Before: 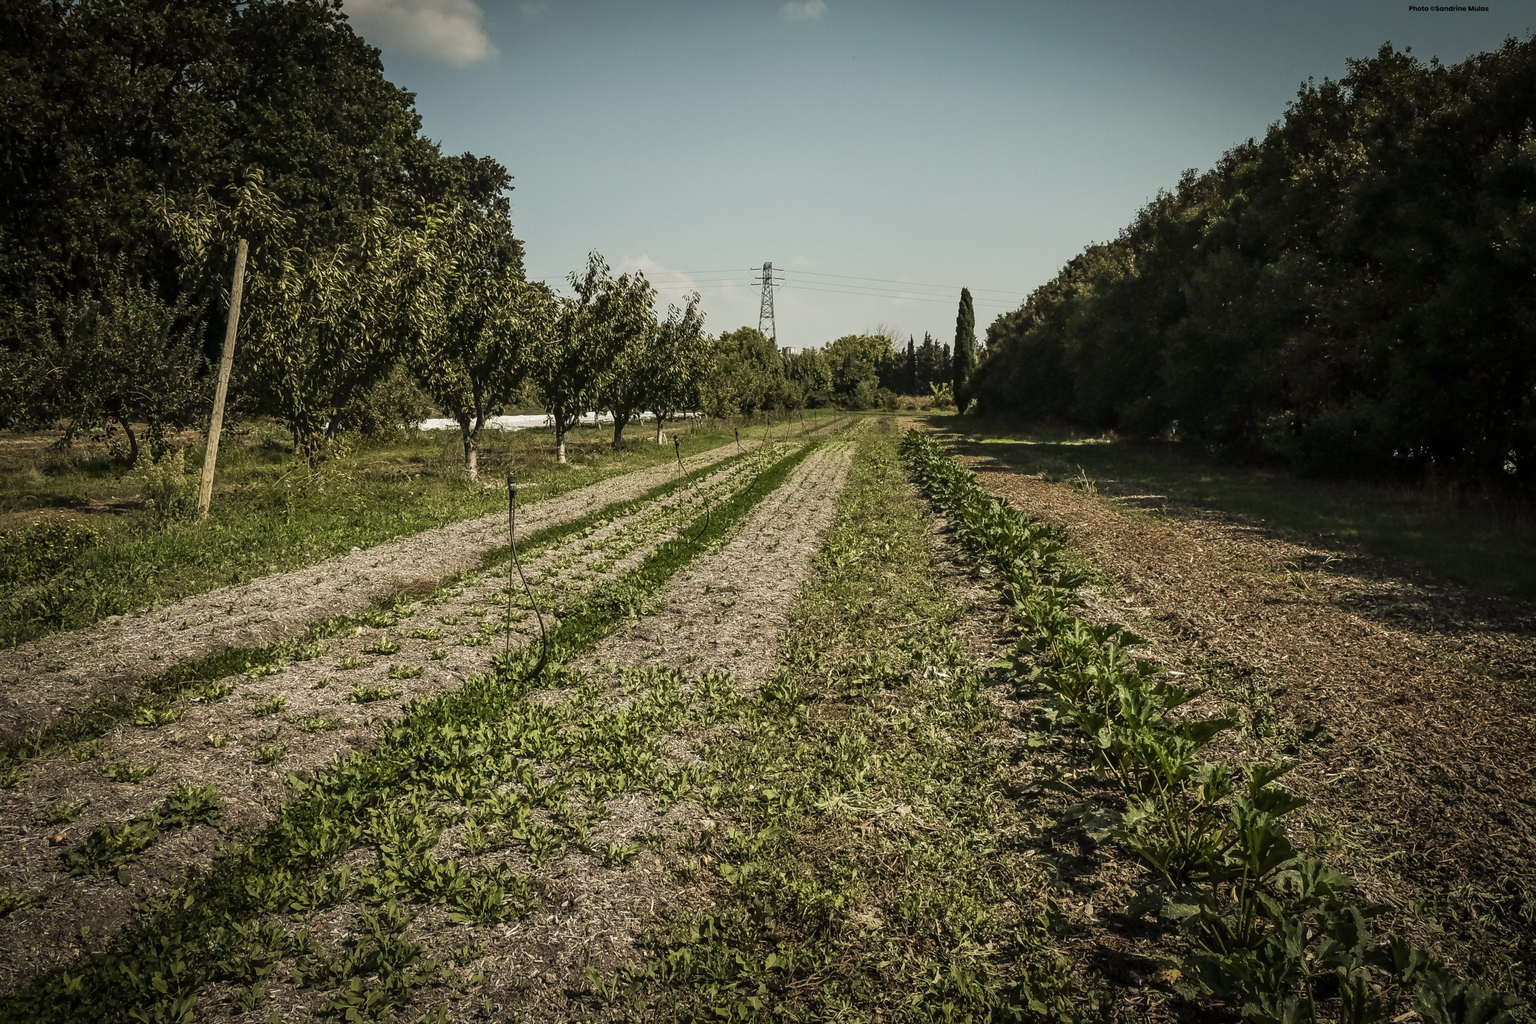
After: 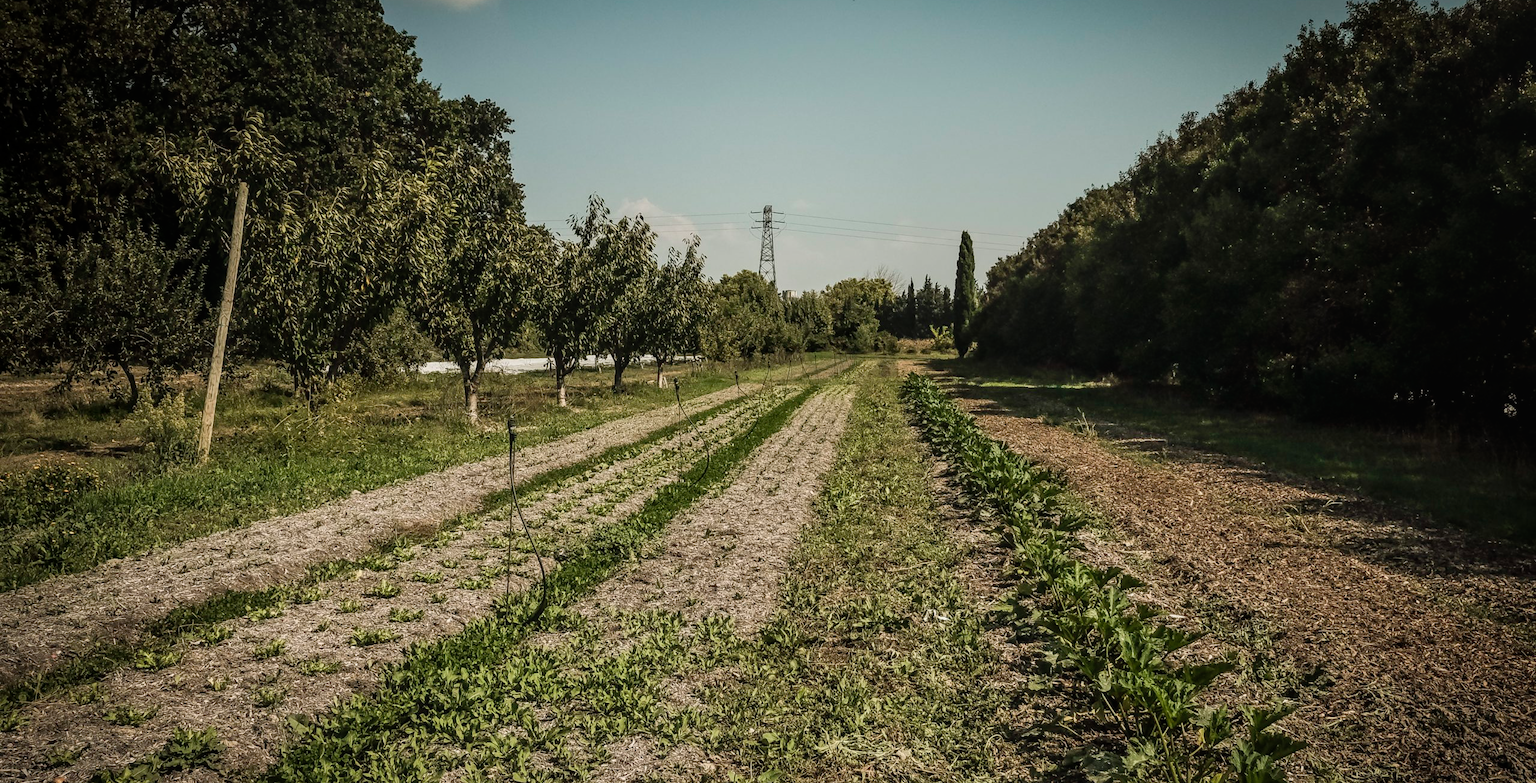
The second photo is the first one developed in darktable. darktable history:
local contrast: detail 109%
crop: top 5.62%, bottom 17.884%
contrast brightness saturation: saturation -0.06
